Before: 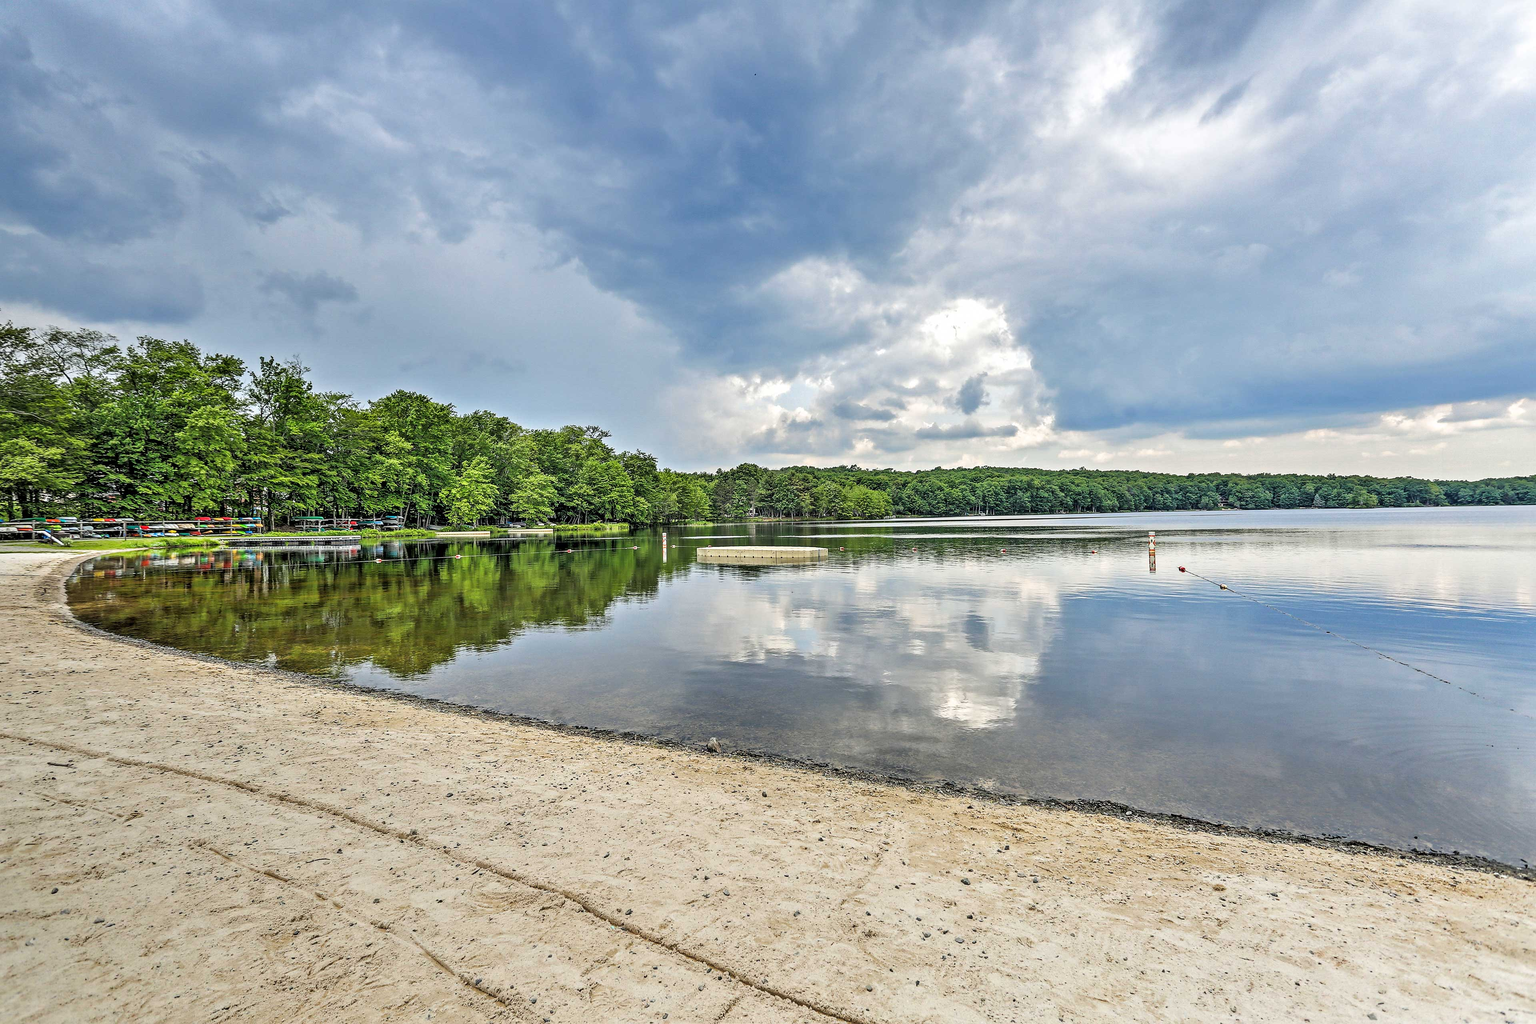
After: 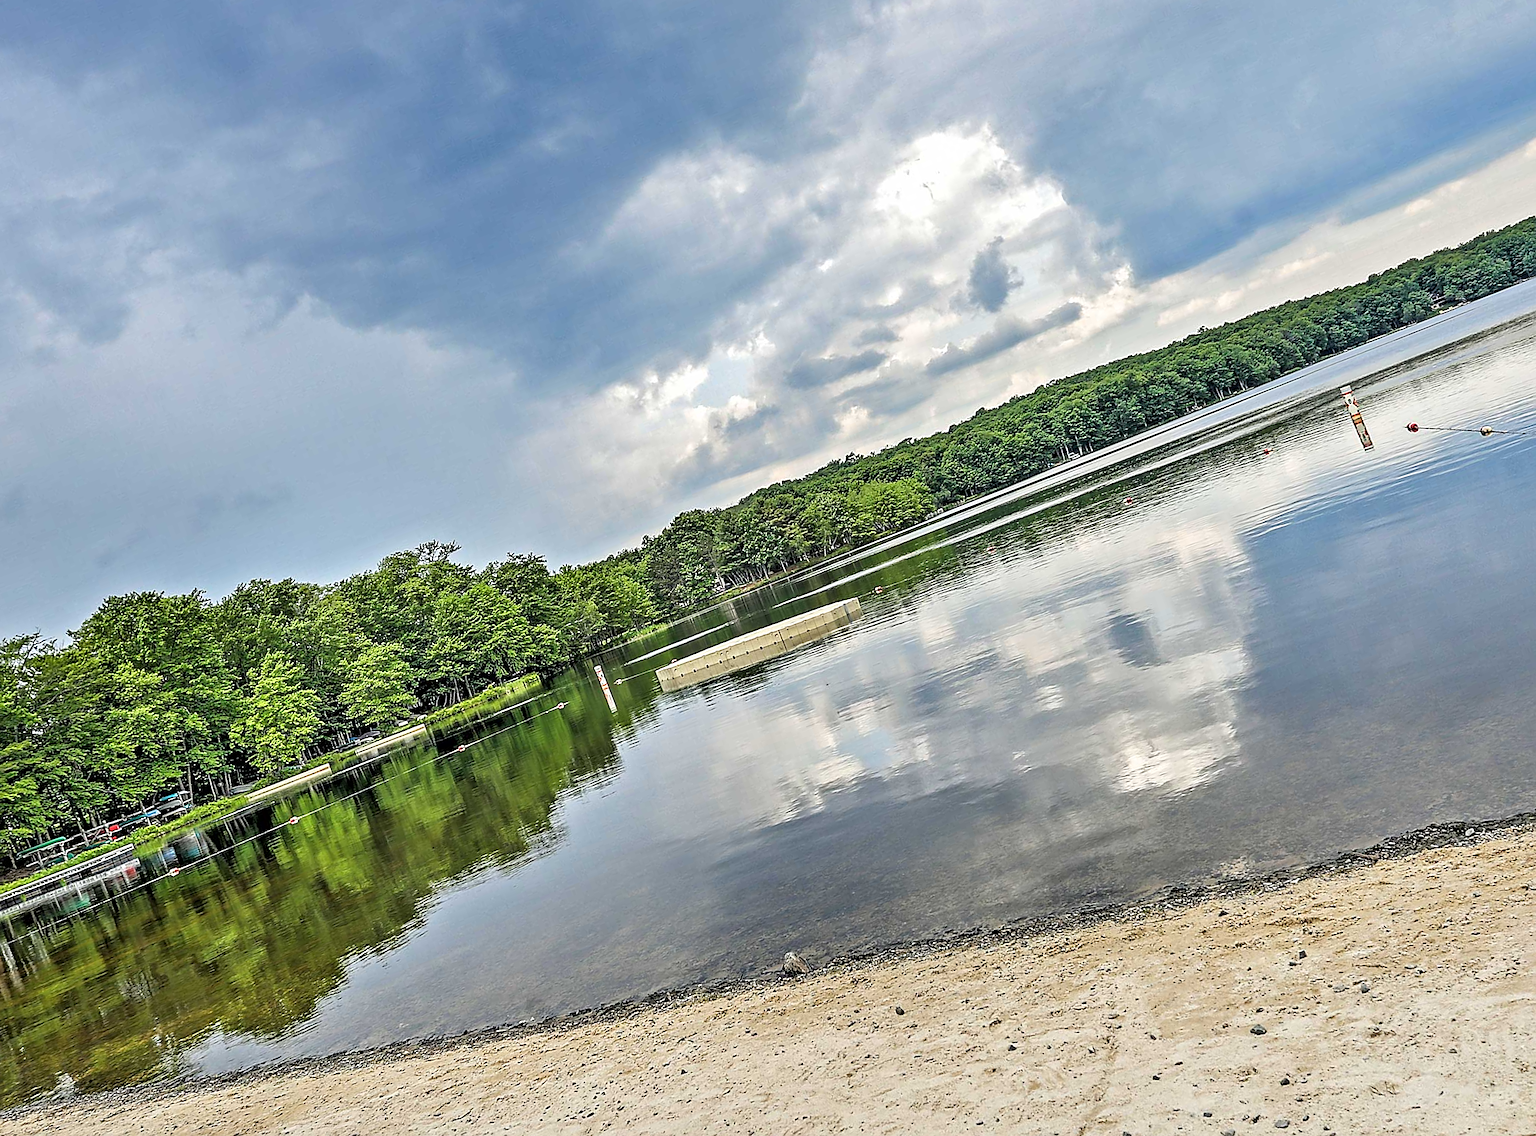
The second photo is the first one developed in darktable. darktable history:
crop and rotate: angle 20.34°, left 6.87%, right 4.016%, bottom 1.104%
sharpen: on, module defaults
